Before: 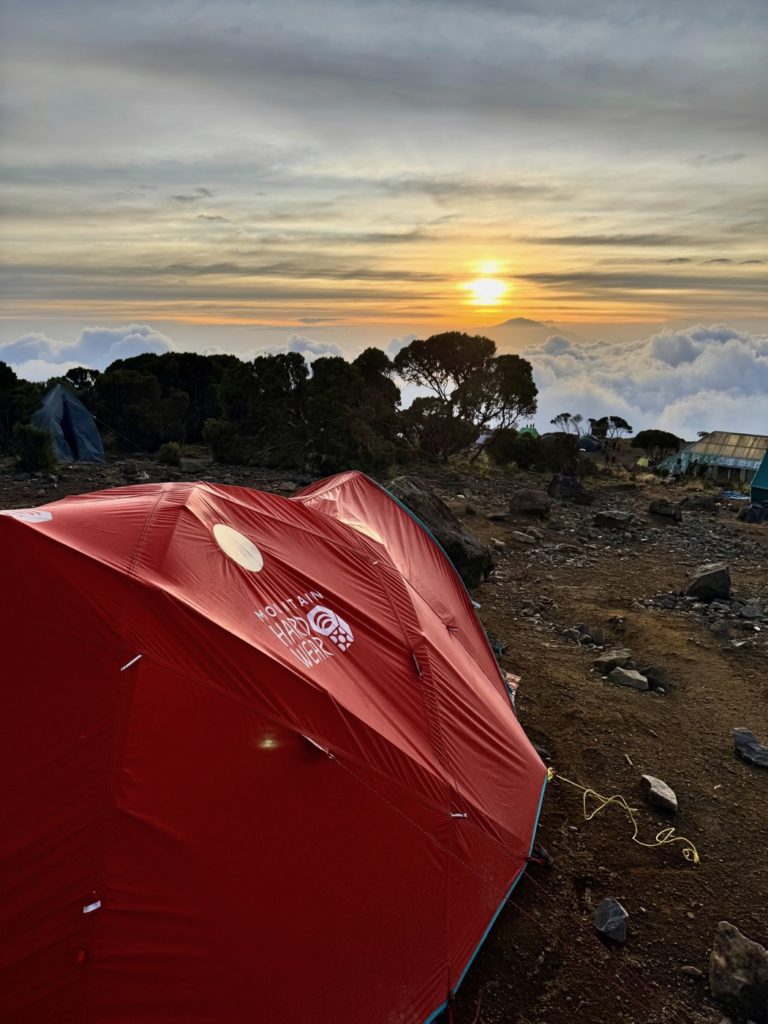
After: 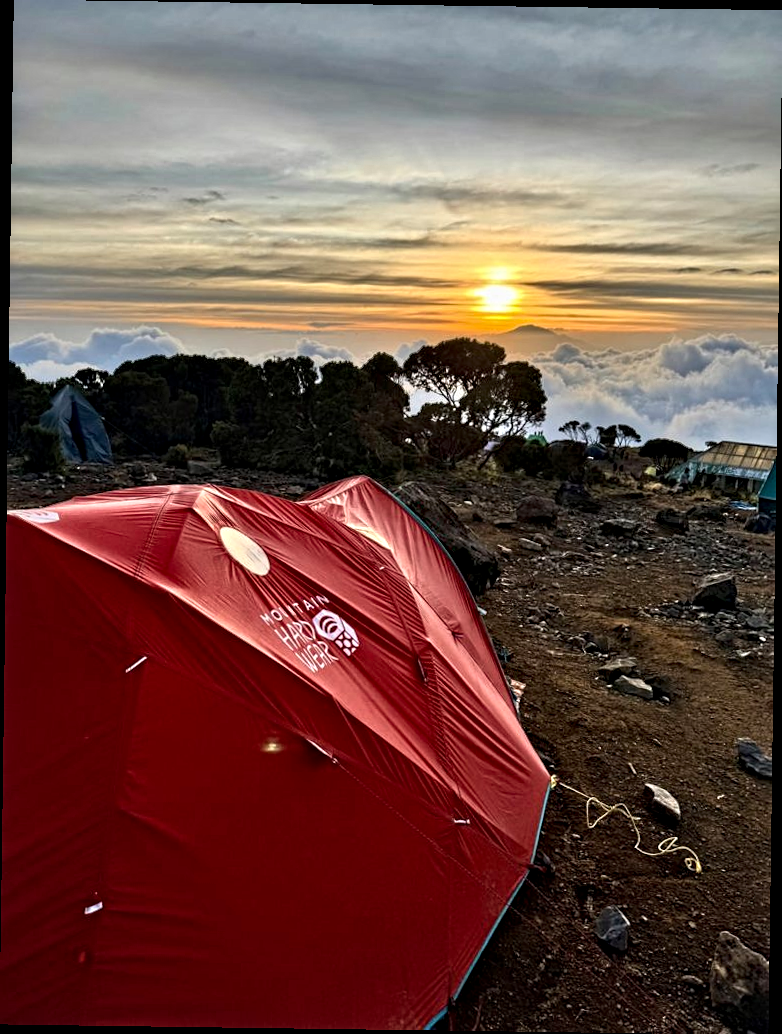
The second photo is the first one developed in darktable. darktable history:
contrast equalizer: octaves 7, y [[0.5, 0.542, 0.583, 0.625, 0.667, 0.708], [0.5 ×6], [0.5 ×6], [0 ×6], [0 ×6]]
rotate and perspective: rotation 0.8°, automatic cropping off
